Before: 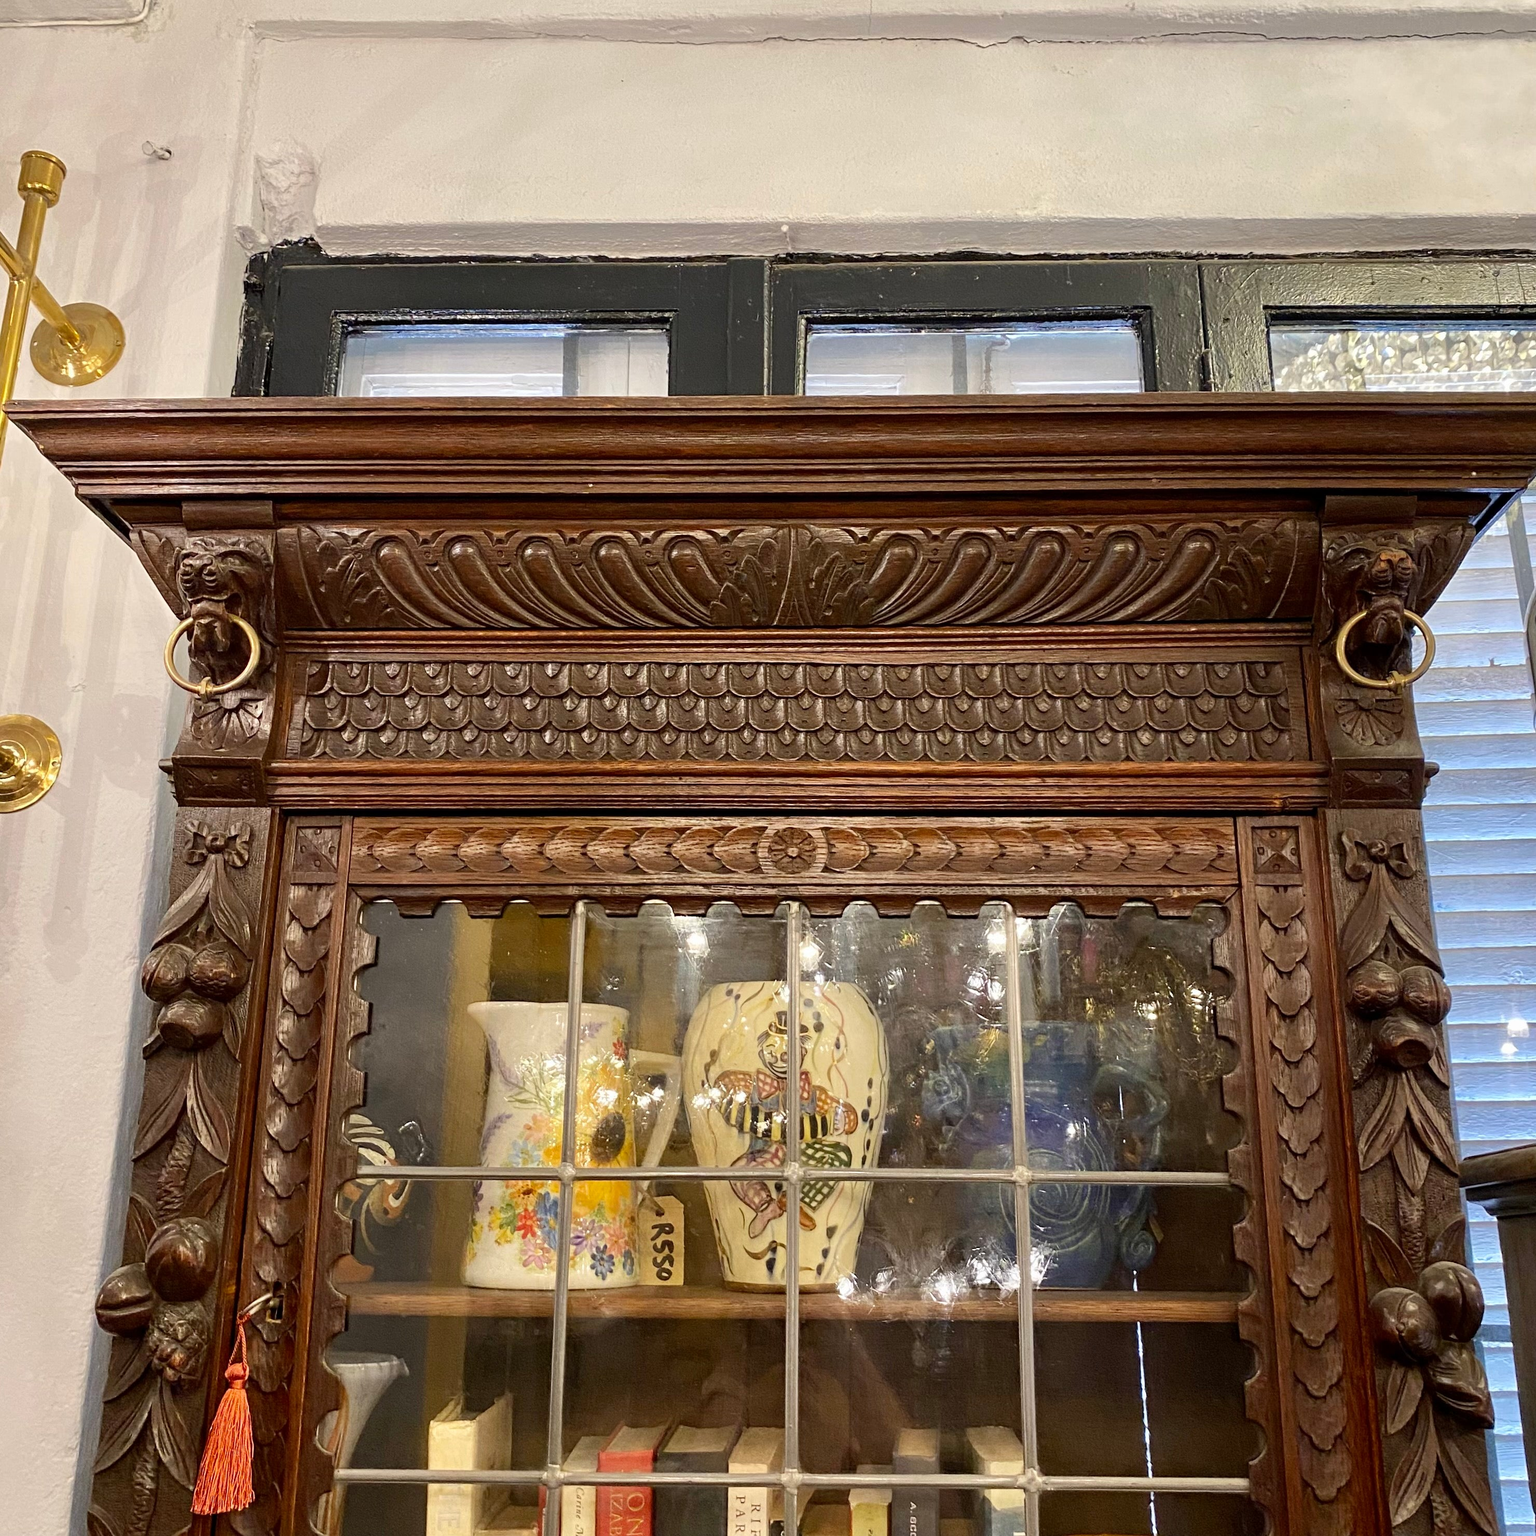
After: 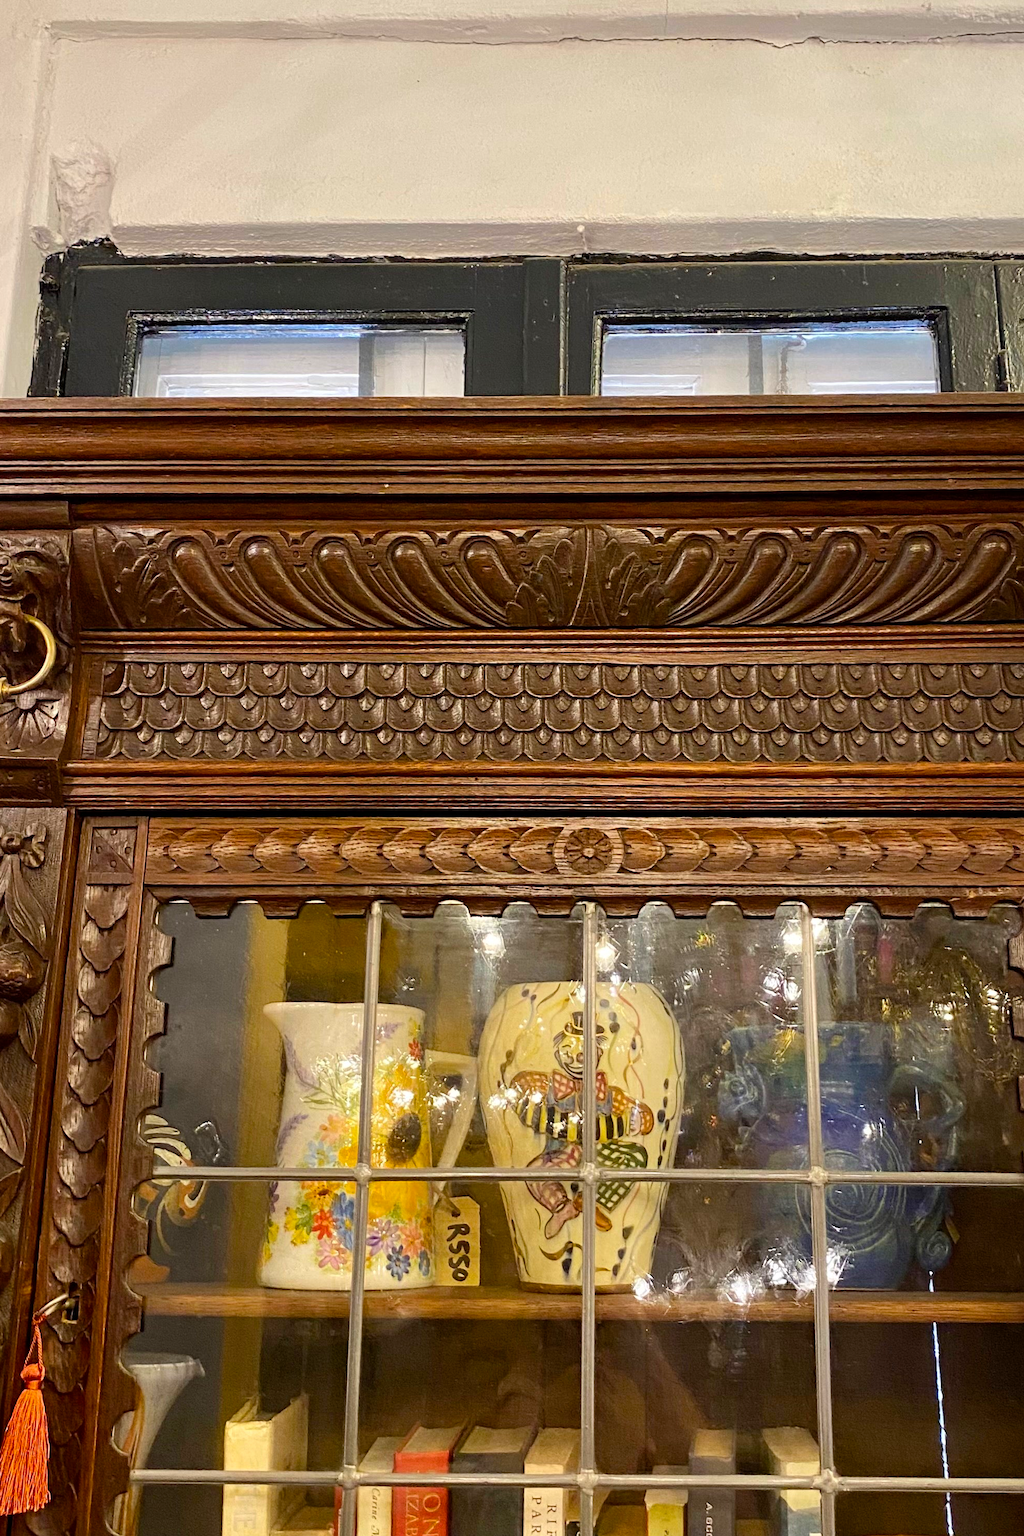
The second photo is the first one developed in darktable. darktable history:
tone equalizer: on, module defaults
color balance rgb: perceptual saturation grading › global saturation 20%, global vibrance 20%
crop and rotate: left 13.342%, right 19.991%
